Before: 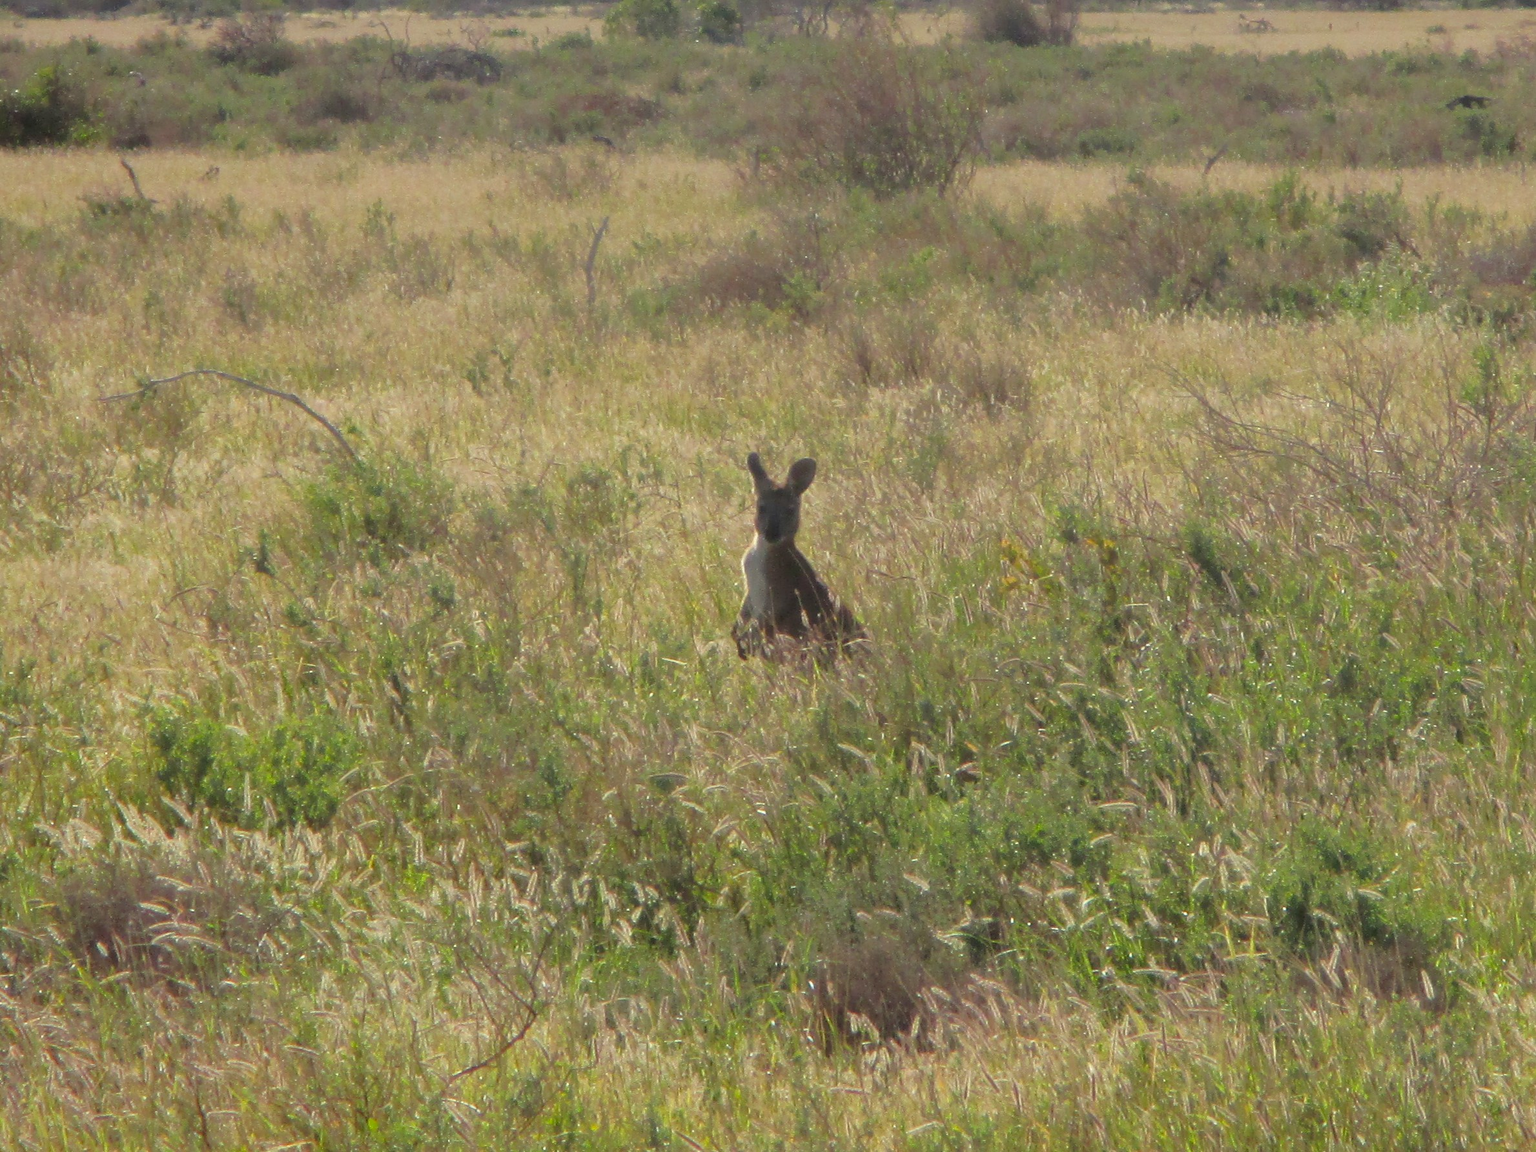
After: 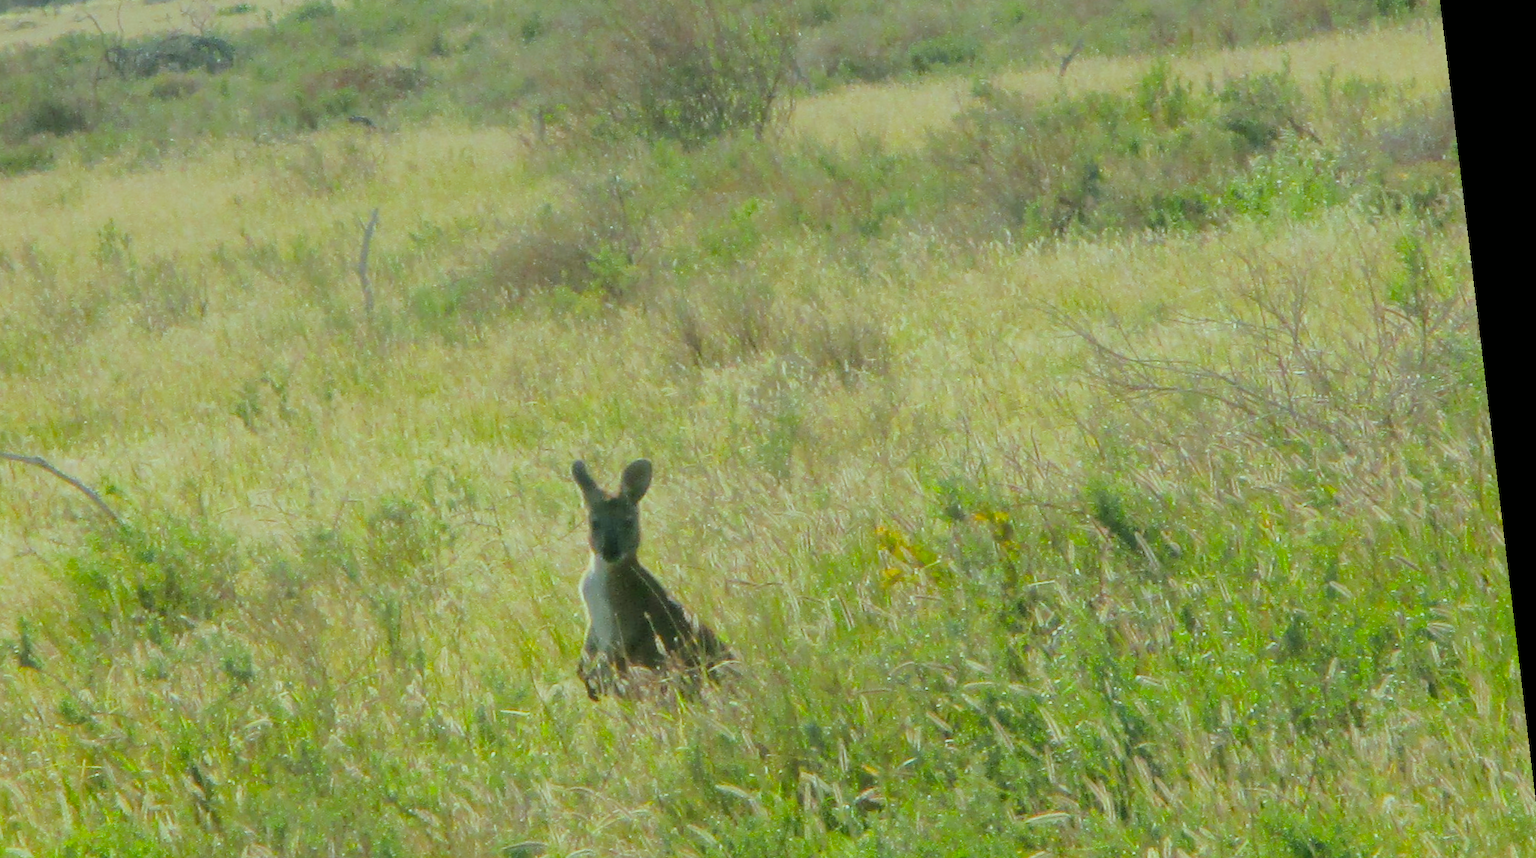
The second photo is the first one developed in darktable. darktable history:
exposure: black level correction 0, exposure 0.5 EV, compensate highlight preservation false
crop: left 18.38%, top 11.092%, right 2.134%, bottom 33.217%
contrast brightness saturation: contrast 0.04, saturation 0.16
color contrast: green-magenta contrast 0.8, blue-yellow contrast 1.1, unbound 0
rotate and perspective: rotation -6.83°, automatic cropping off
color balance rgb: shadows lift › chroma 11.71%, shadows lift › hue 133.46°, highlights gain › chroma 4%, highlights gain › hue 200.2°, perceptual saturation grading › global saturation 18.05%
filmic rgb: black relative exposure -6.98 EV, white relative exposure 5.63 EV, hardness 2.86
